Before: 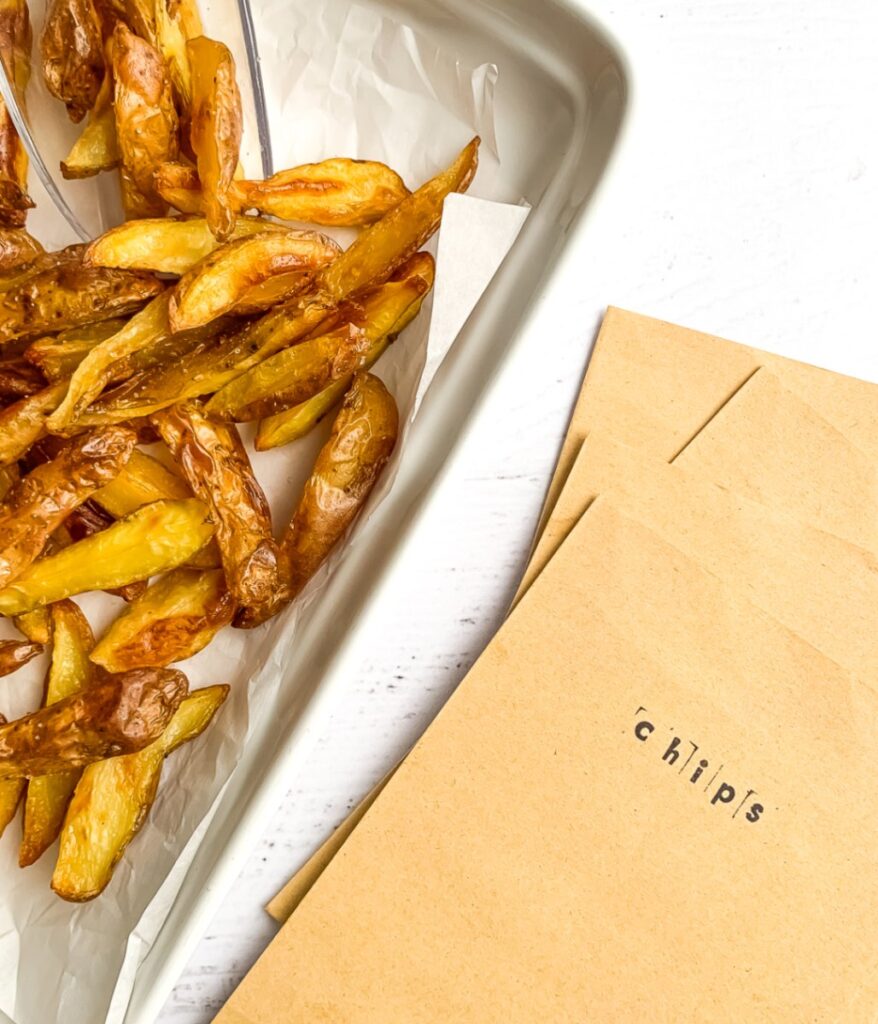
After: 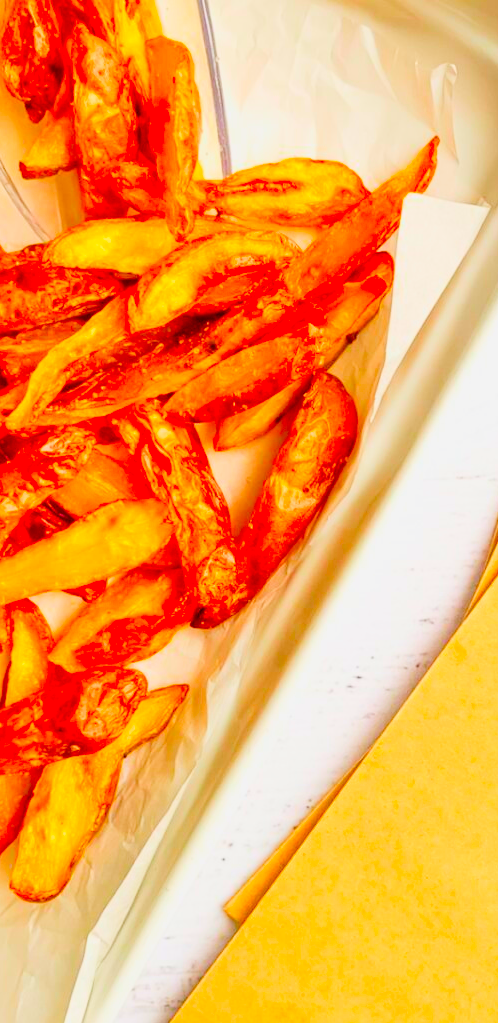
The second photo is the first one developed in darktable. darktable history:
filmic rgb: black relative exposure -7.65 EV, white relative exposure 4.56 EV, hardness 3.61
contrast brightness saturation: contrast 0.071, brightness 0.08, saturation 0.183
crop: left 4.745%, right 38.479%
exposure: exposure 0.923 EV, compensate highlight preservation false
color correction: highlights b* -0.042, saturation 2.15
